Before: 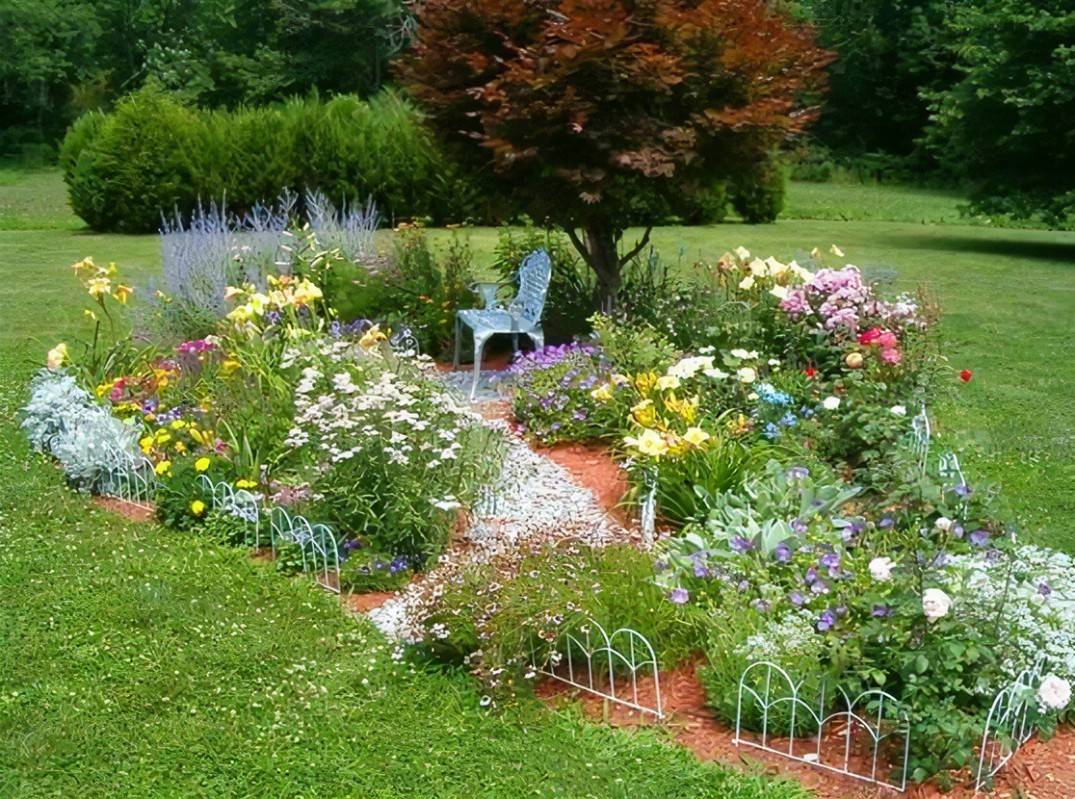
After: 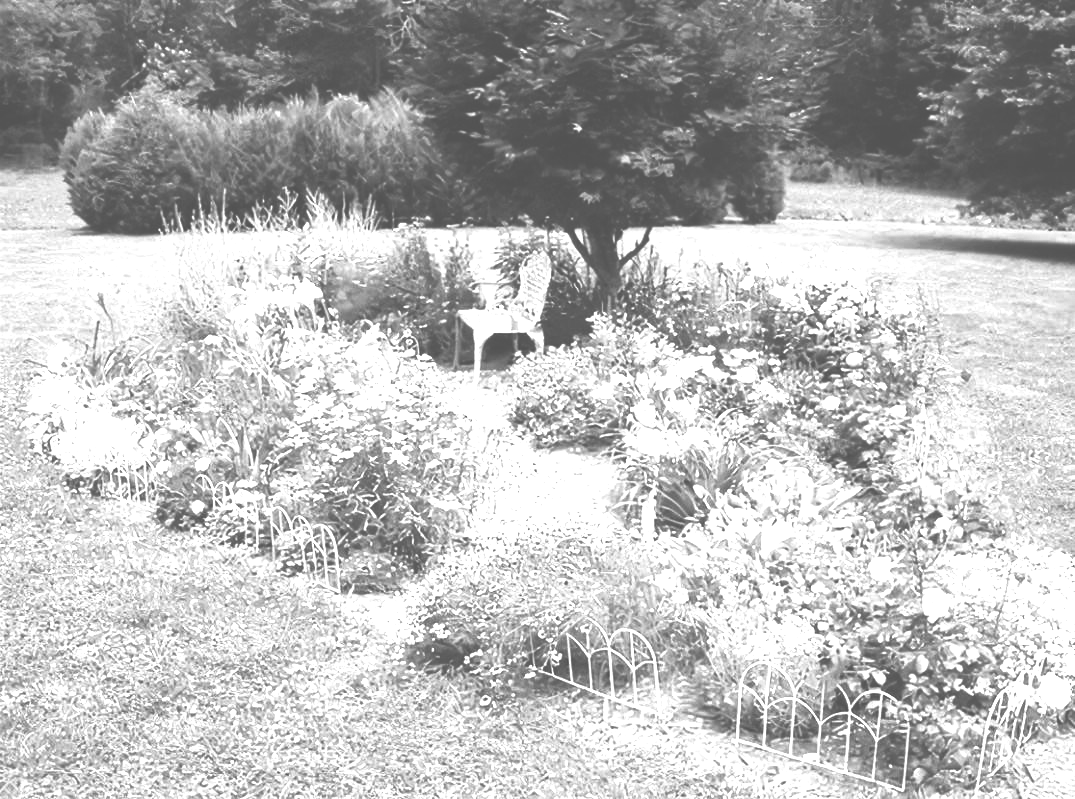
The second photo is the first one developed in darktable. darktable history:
colorize: hue 34.49°, saturation 35.33%, source mix 100%, lightness 55%, version 1
contrast brightness saturation: contrast 0.28
color balance rgb: shadows lift › chroma 2%, shadows lift › hue 250°, power › hue 326.4°, highlights gain › chroma 2%, highlights gain › hue 64.8°, global offset › luminance 0.5%, global offset › hue 58.8°, perceptual saturation grading › highlights -25%, perceptual saturation grading › shadows 30%, global vibrance 15%
monochrome: on, module defaults
